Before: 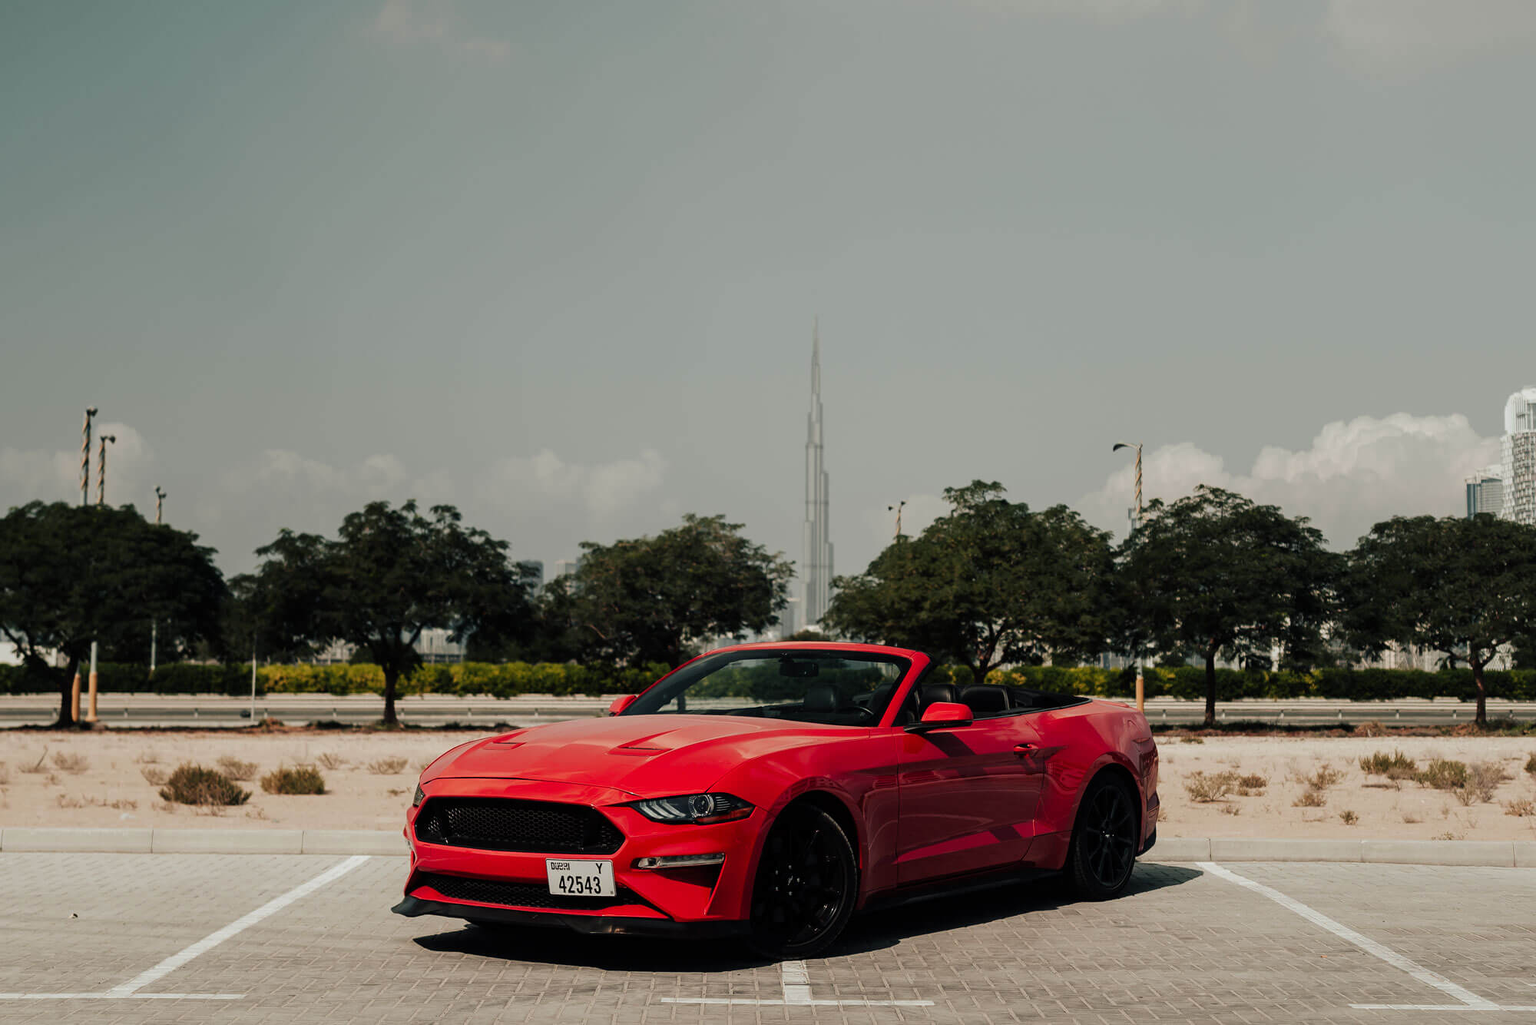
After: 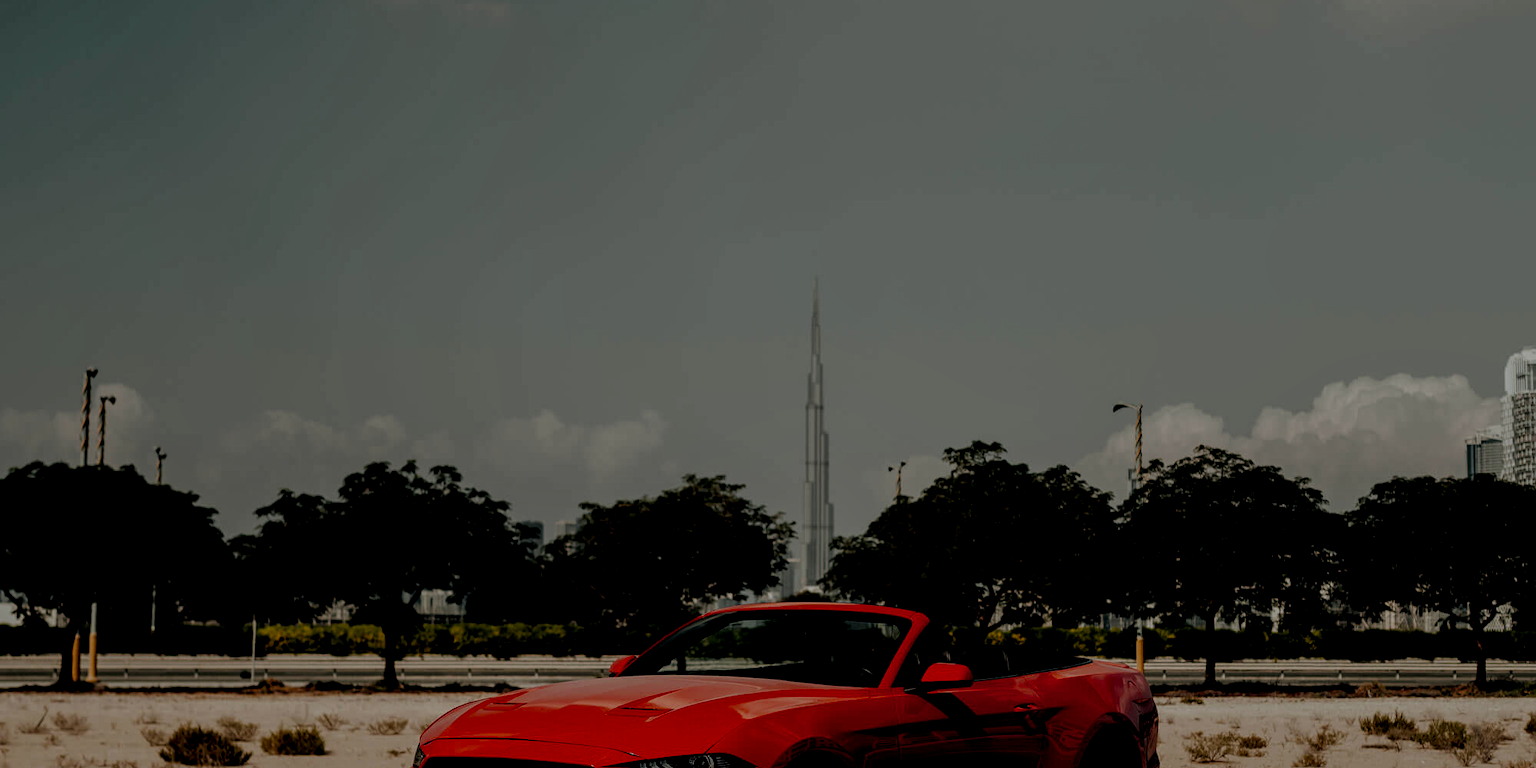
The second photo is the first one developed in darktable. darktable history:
crop: top 3.857%, bottom 21.132%
exposure: exposure -1.468 EV, compensate highlight preservation false
filmic rgb: black relative exposure -12 EV, white relative exposure 2.8 EV, threshold 3 EV, target black luminance 0%, hardness 8.06, latitude 70.41%, contrast 1.14, highlights saturation mix 10%, shadows ↔ highlights balance -0.388%, color science v4 (2020), iterations of high-quality reconstruction 10, contrast in shadows soft, contrast in highlights soft, enable highlight reconstruction true
local contrast: highlights 61%, detail 143%, midtone range 0.428
color balance: contrast 8.5%, output saturation 105%
